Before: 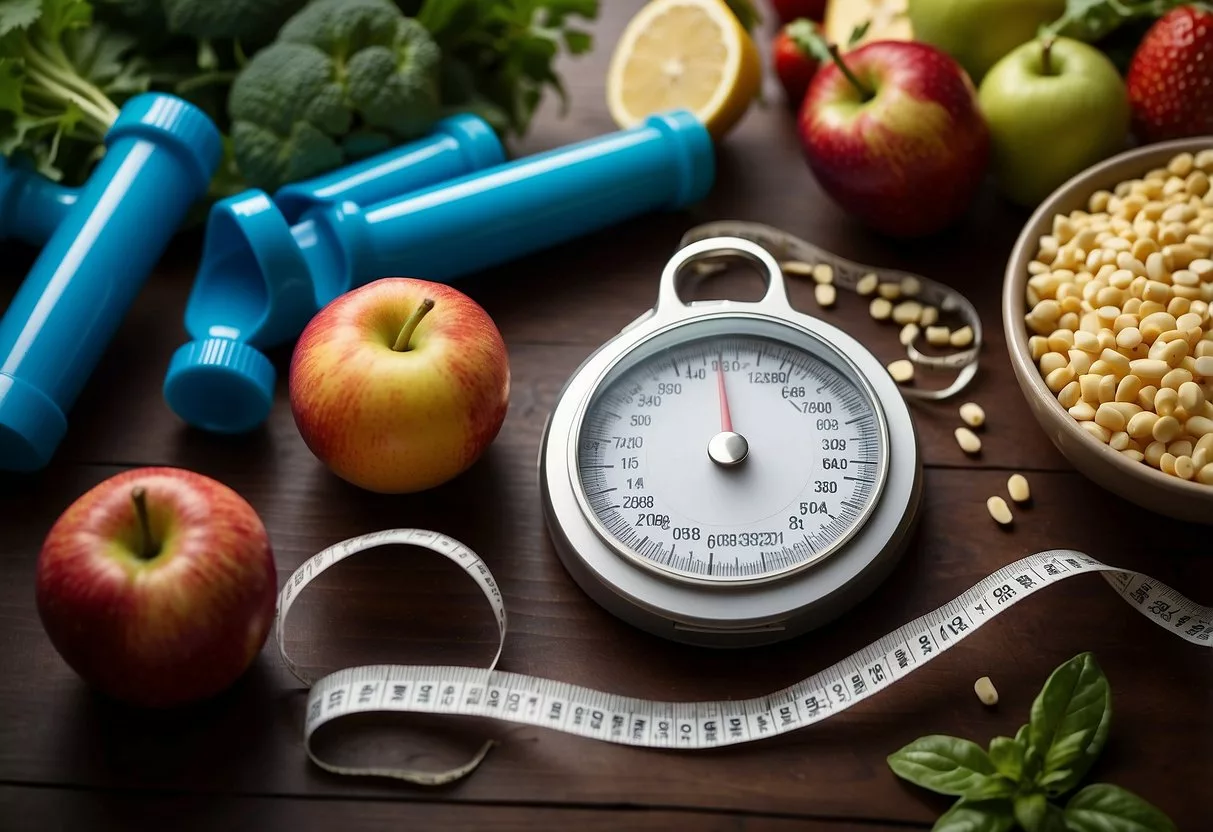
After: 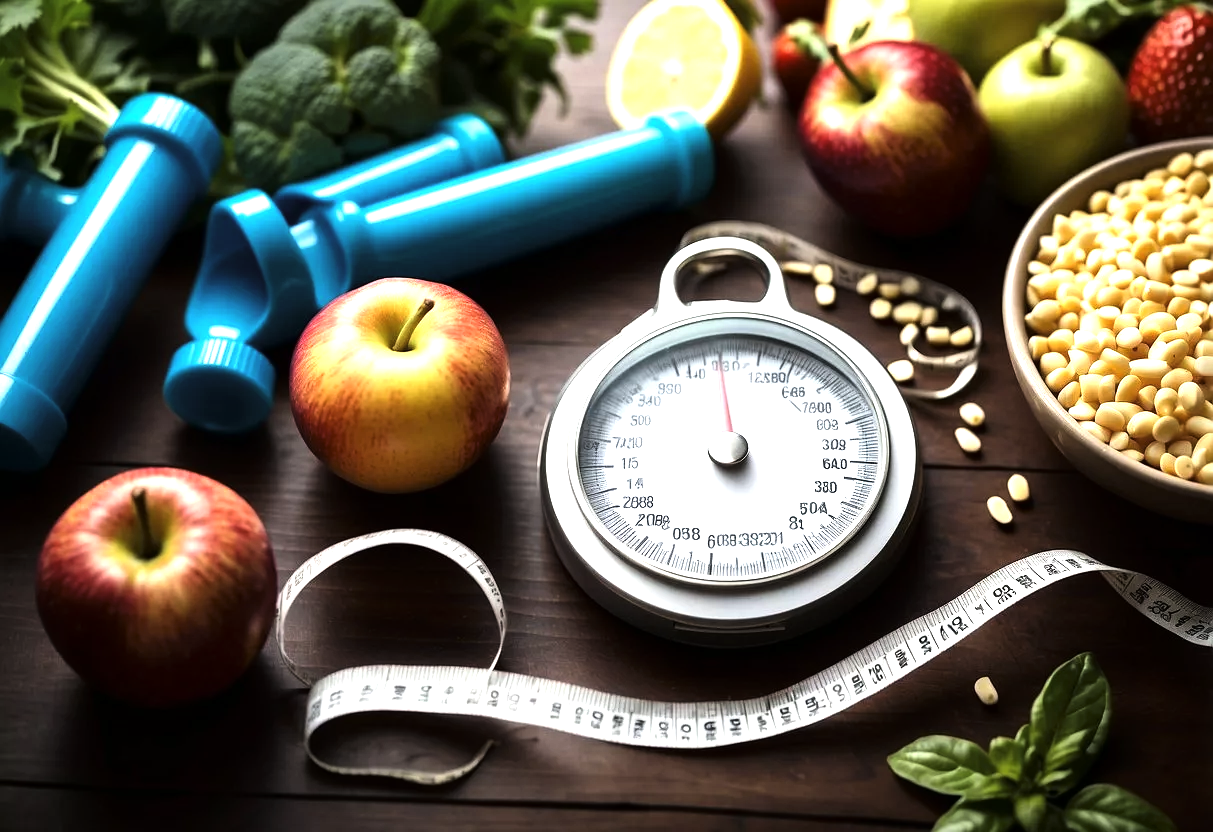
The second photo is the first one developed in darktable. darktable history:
tone curve: curves: ch0 [(0, 0) (0.153, 0.06) (1, 1)], color space Lab, linked channels, preserve colors none
contrast brightness saturation: contrast 0.07
exposure: exposure 1.16 EV, compensate exposure bias true, compensate highlight preservation false
